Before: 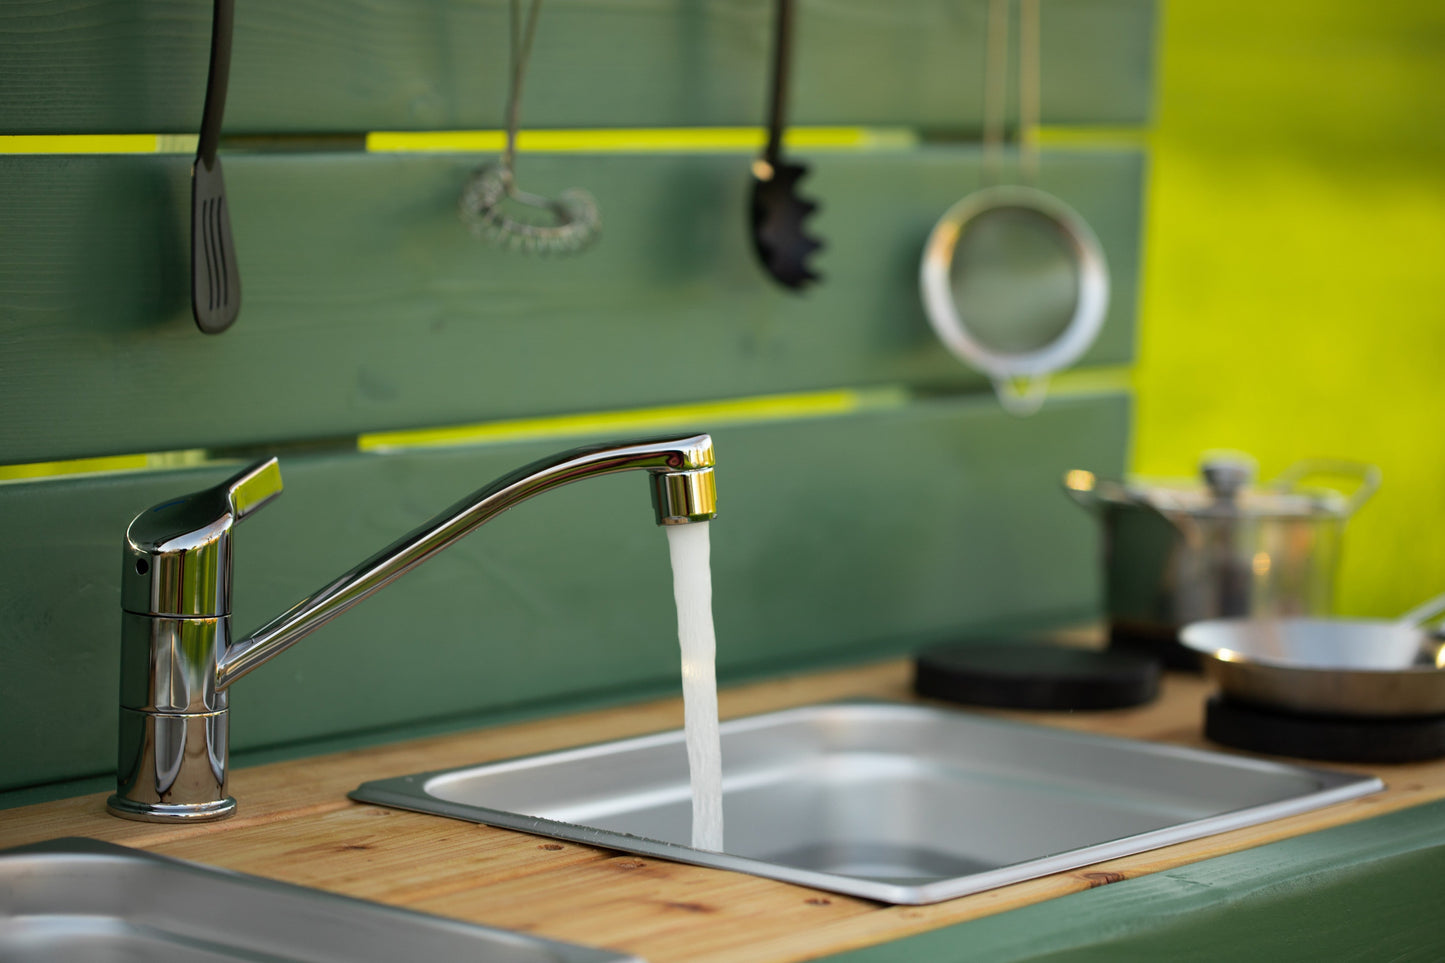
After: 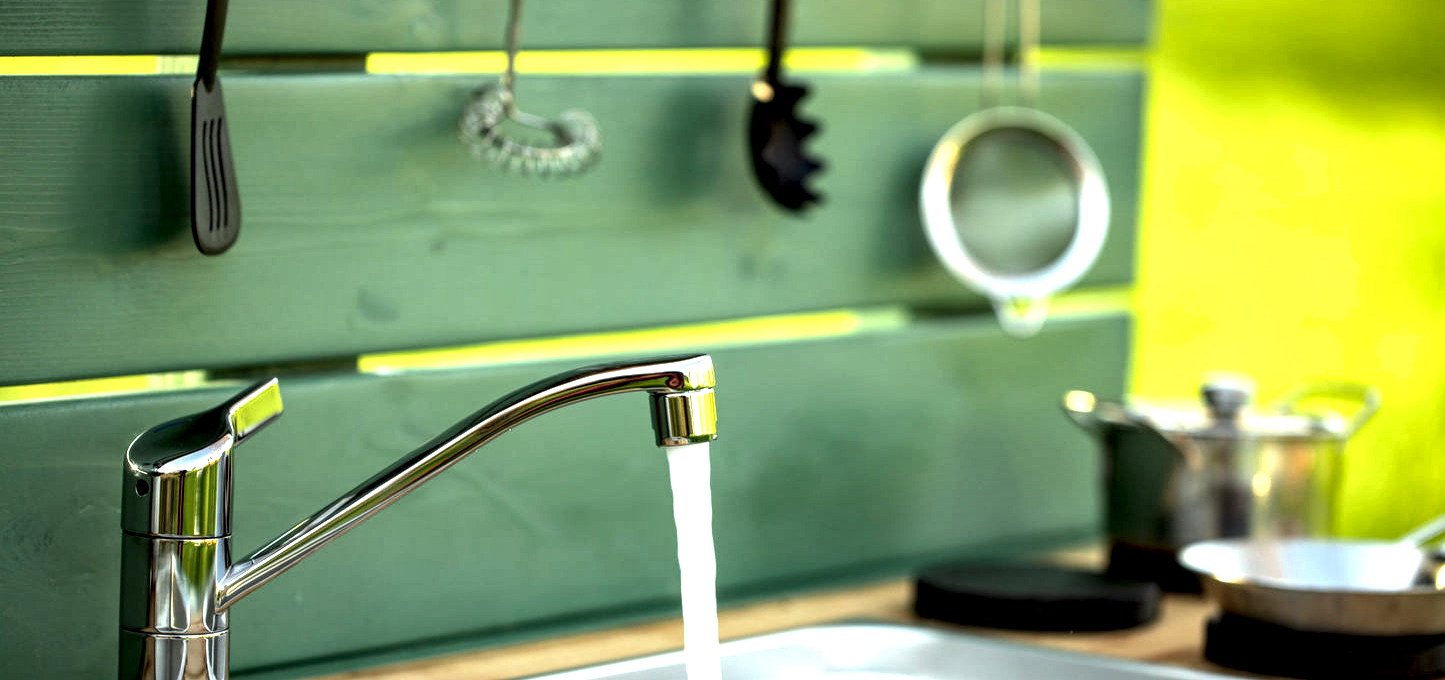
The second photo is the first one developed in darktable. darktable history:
tone equalizer: on, module defaults
exposure: black level correction 0, exposure 1.015 EV, compensate exposure bias true, compensate highlight preservation false
white balance: red 1.009, blue 1.027
local contrast: highlights 80%, shadows 57%, detail 175%, midtone range 0.602
shadows and highlights: shadows 25, highlights -25
color correction: highlights a* -6.69, highlights b* 0.49
crop and rotate: top 8.293%, bottom 20.996%
